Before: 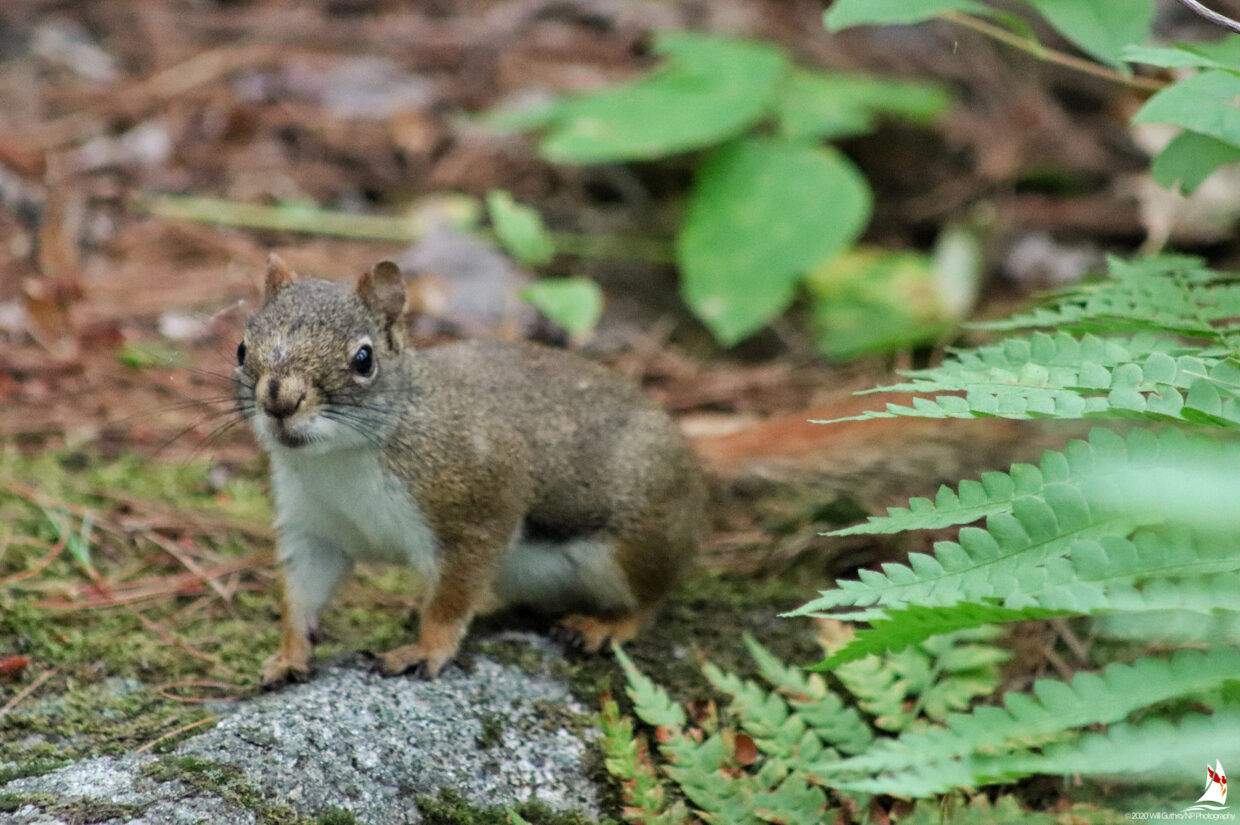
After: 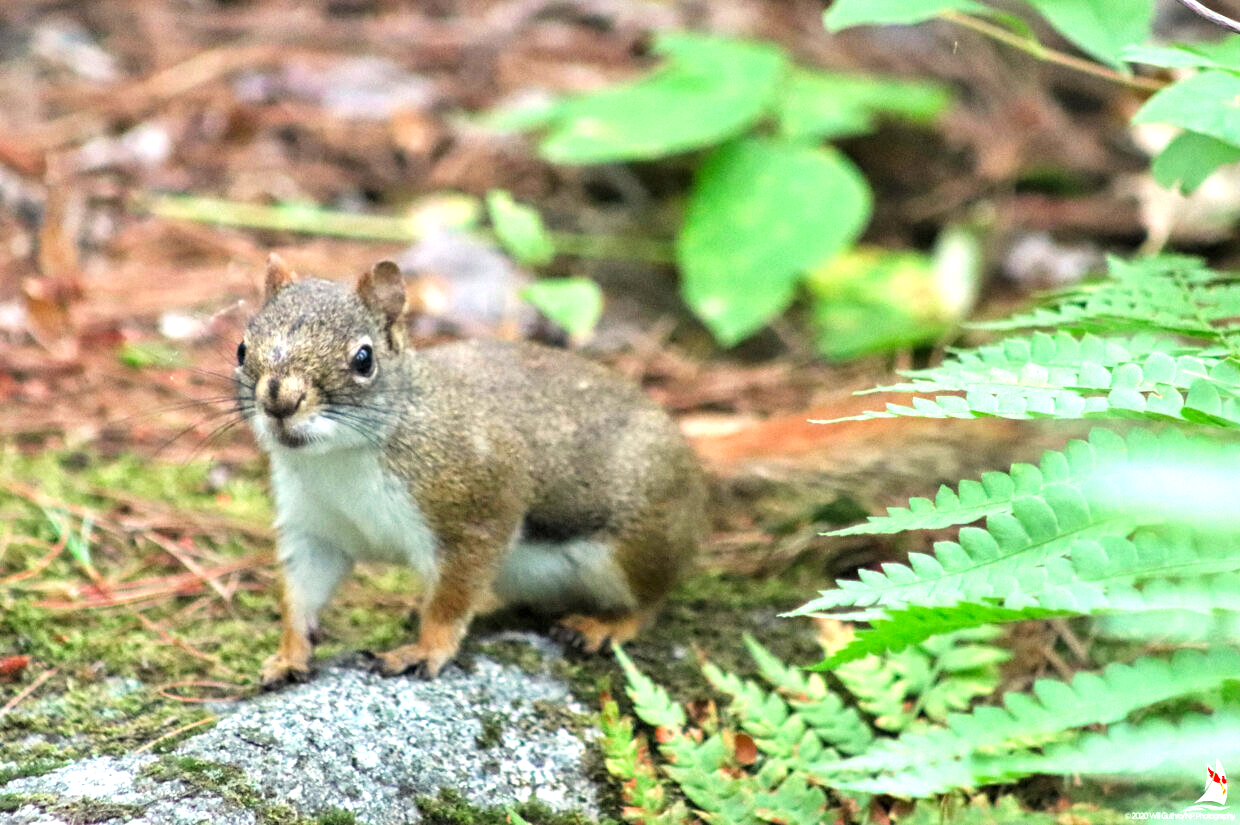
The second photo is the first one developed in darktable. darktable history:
contrast brightness saturation: saturation 0.121
exposure: exposure 1.134 EV, compensate highlight preservation false
